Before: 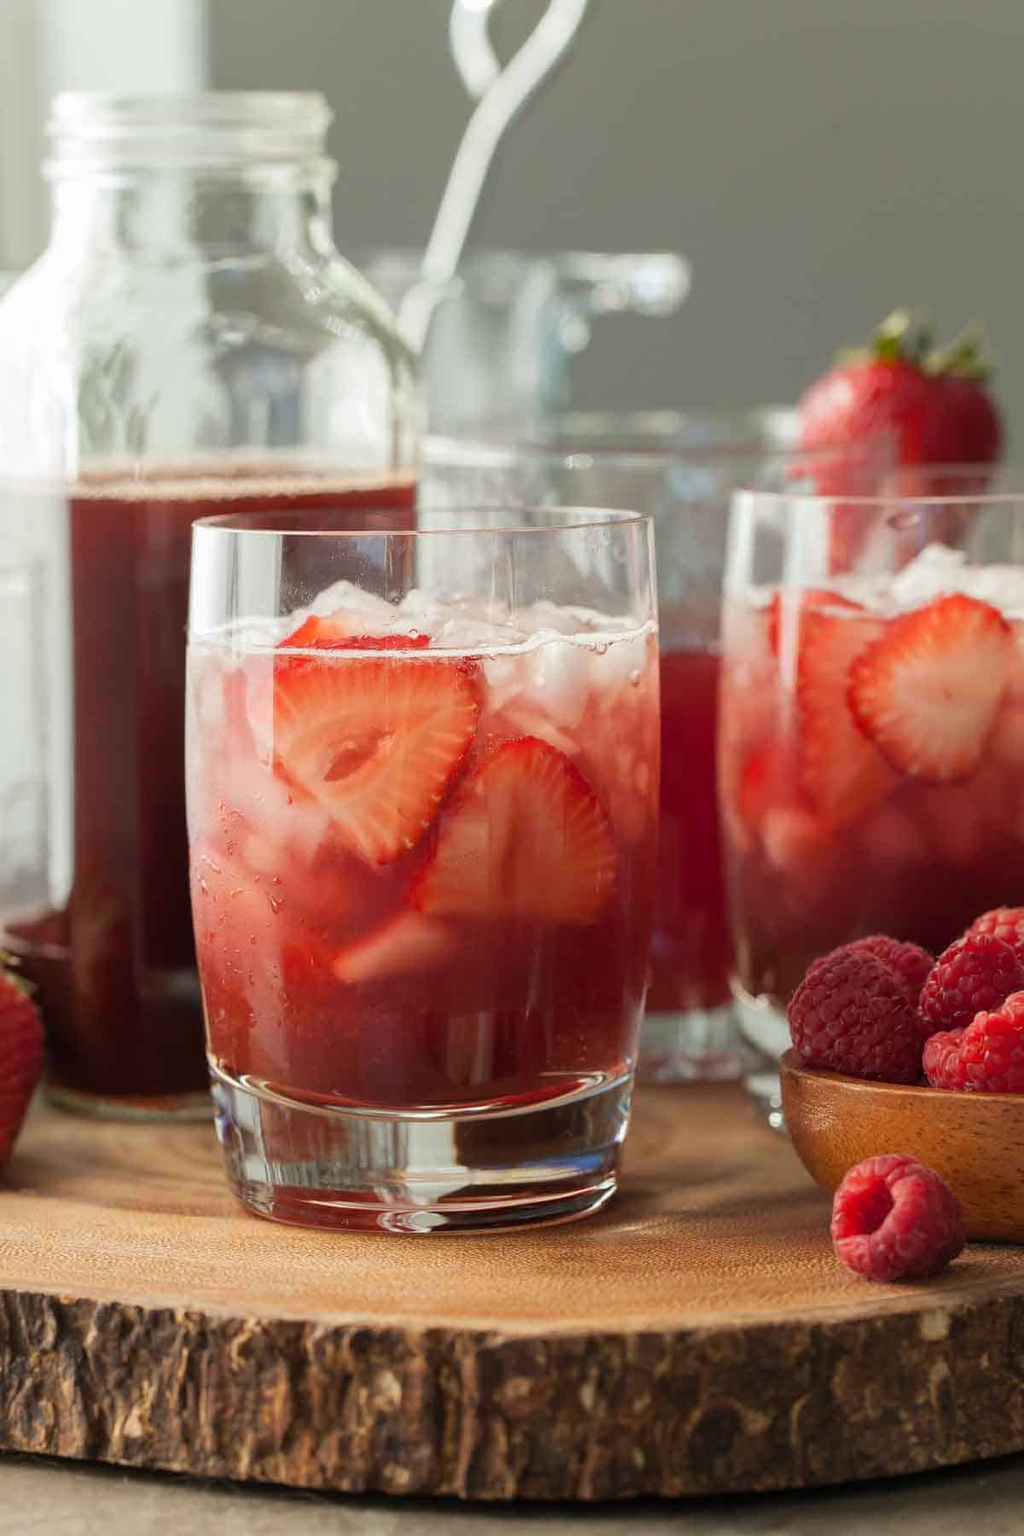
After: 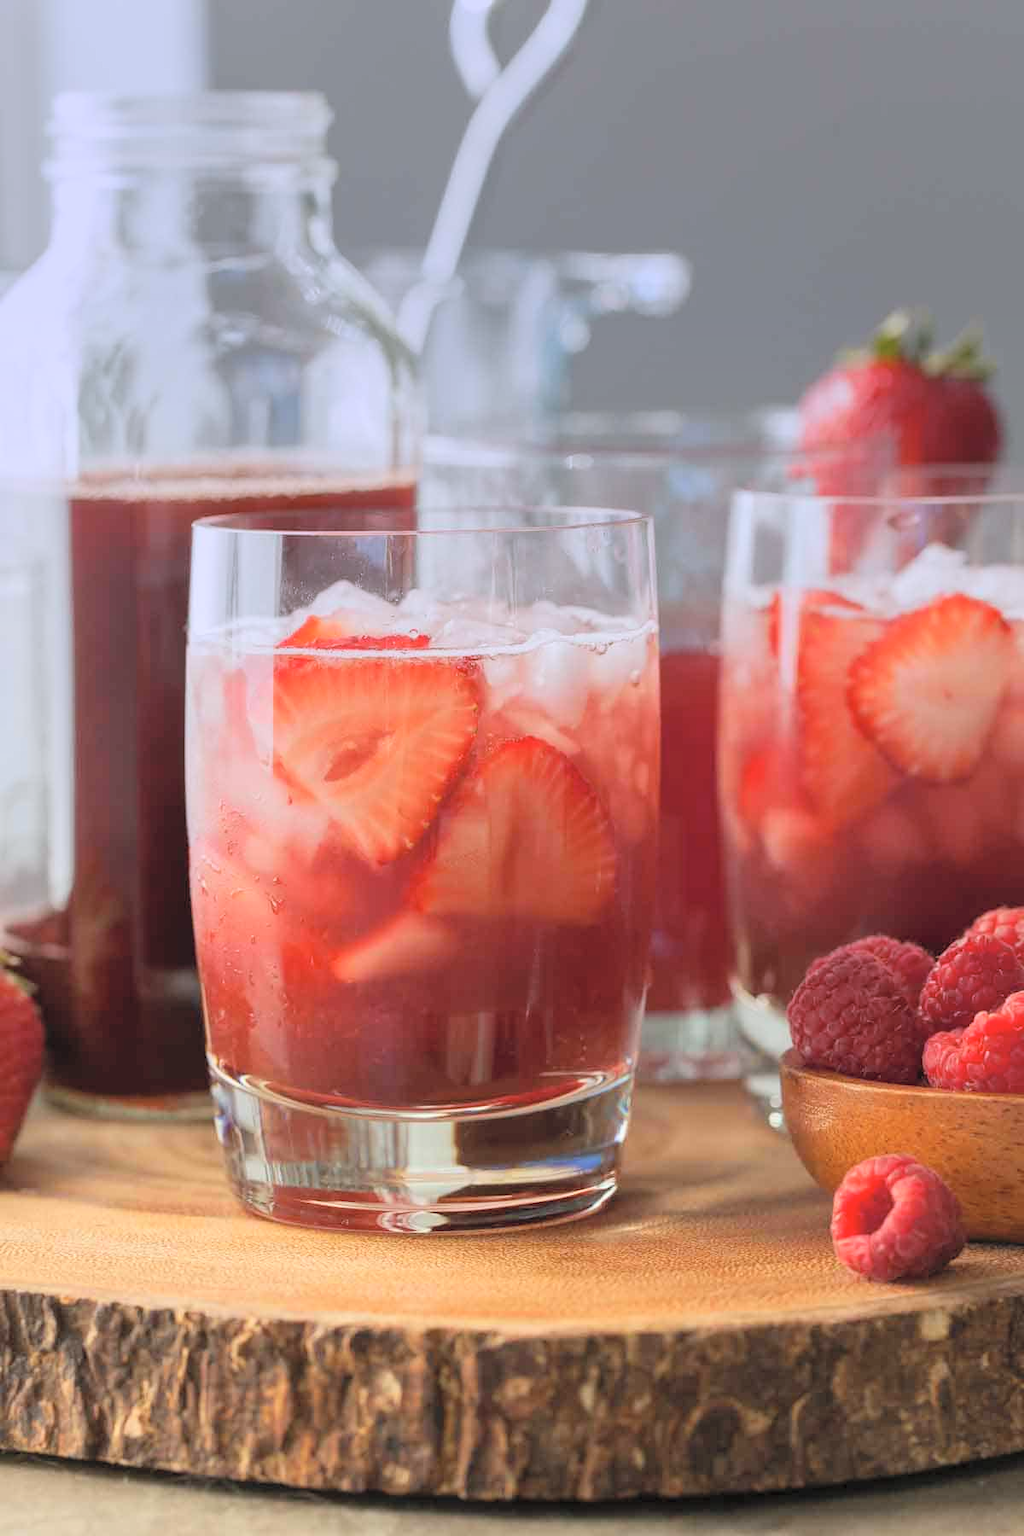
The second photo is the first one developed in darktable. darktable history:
graduated density: hue 238.83°, saturation 50%
contrast brightness saturation: contrast 0.1, brightness 0.3, saturation 0.14
